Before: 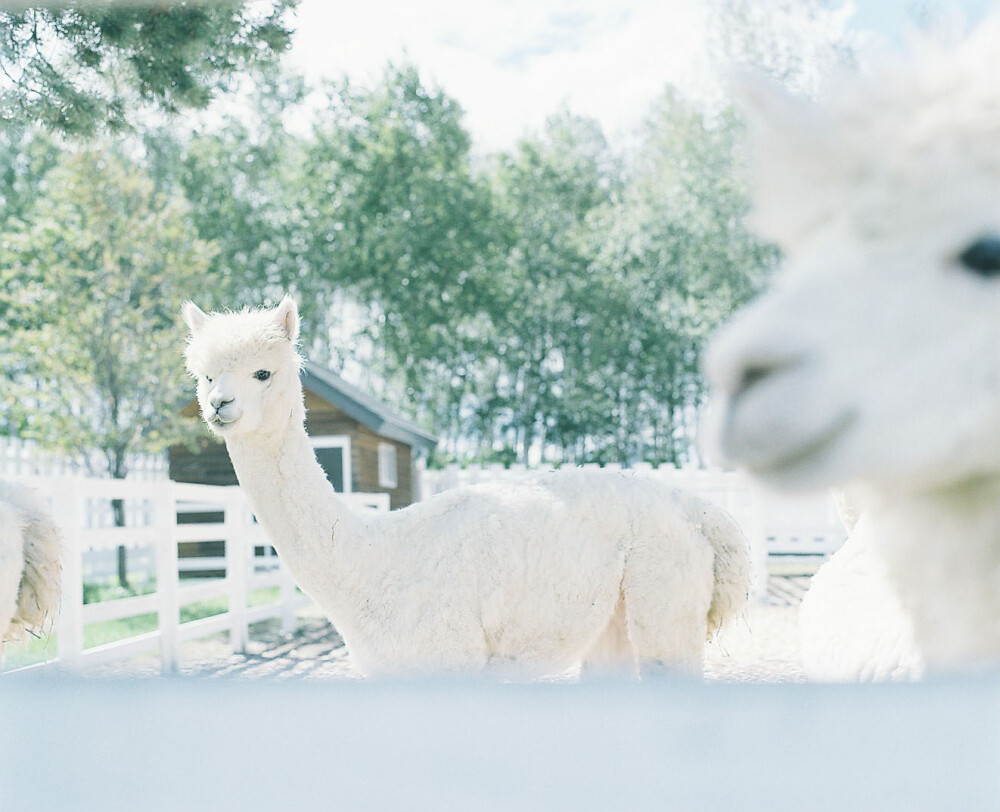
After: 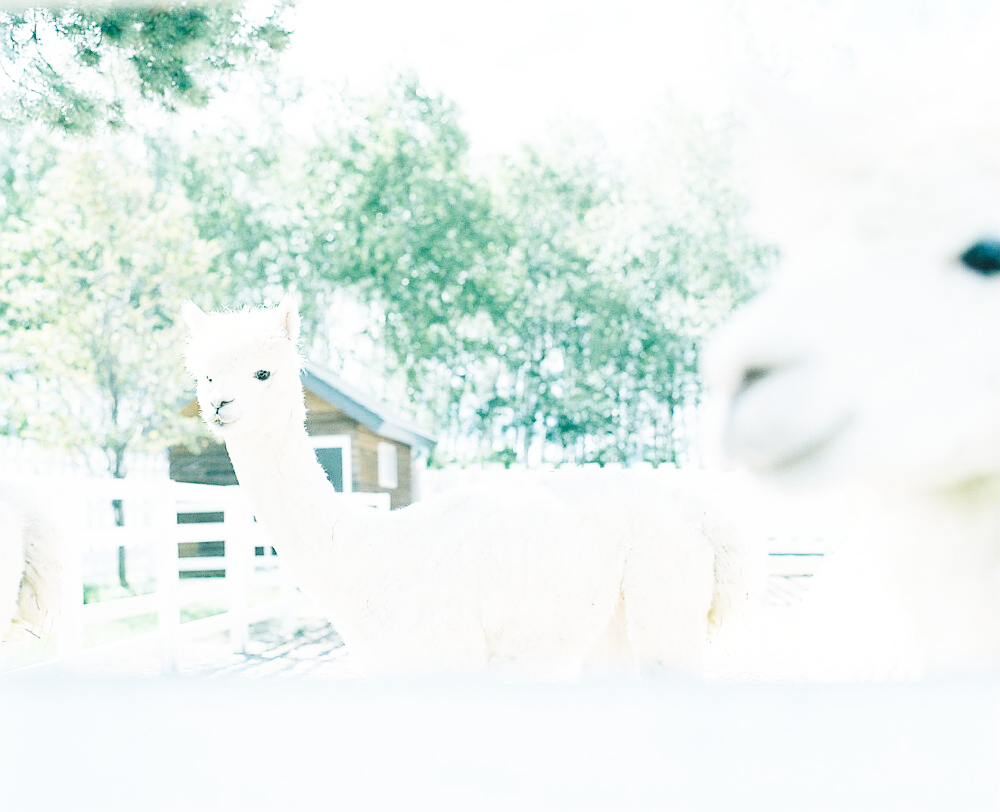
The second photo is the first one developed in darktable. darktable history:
base curve: curves: ch0 [(0, 0) (0, 0) (0.002, 0.001) (0.008, 0.003) (0.019, 0.011) (0.037, 0.037) (0.064, 0.11) (0.102, 0.232) (0.152, 0.379) (0.216, 0.524) (0.296, 0.665) (0.394, 0.789) (0.512, 0.881) (0.651, 0.945) (0.813, 0.986) (1, 1)], preserve colors none
